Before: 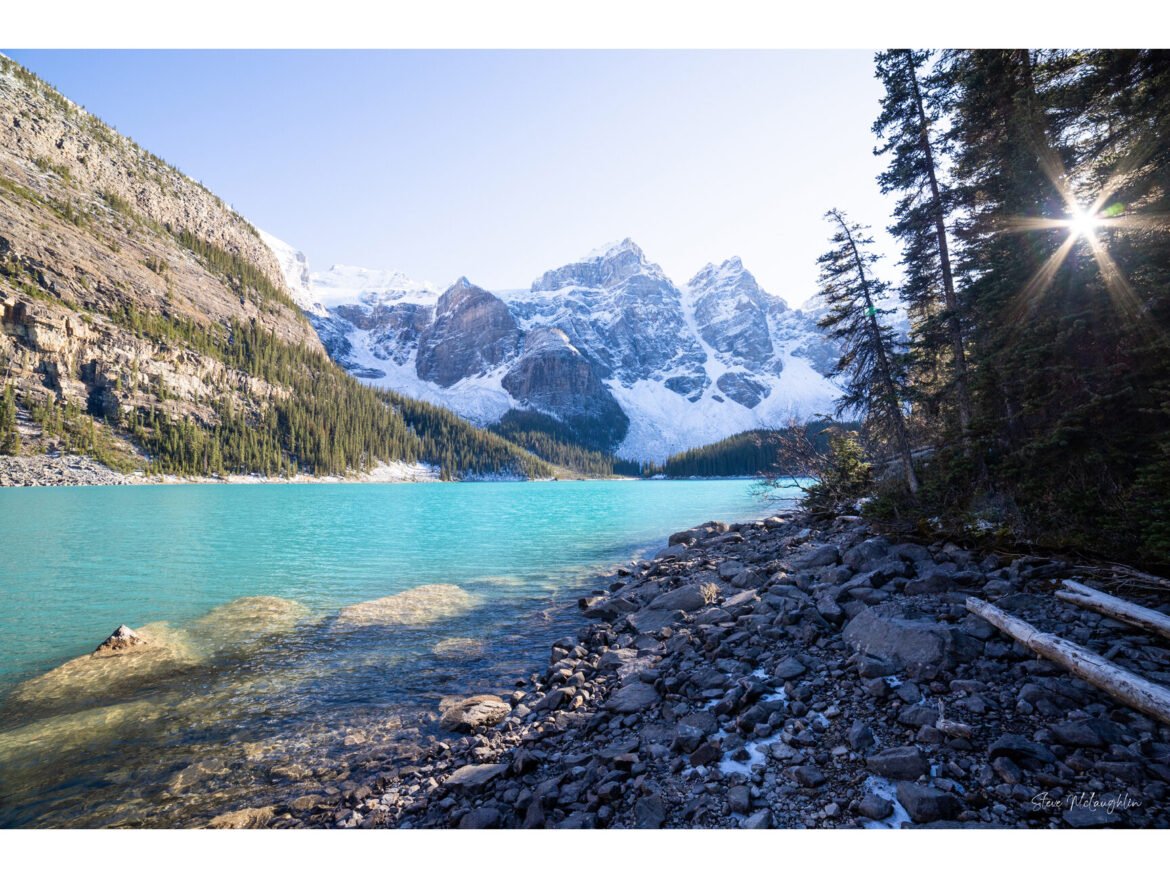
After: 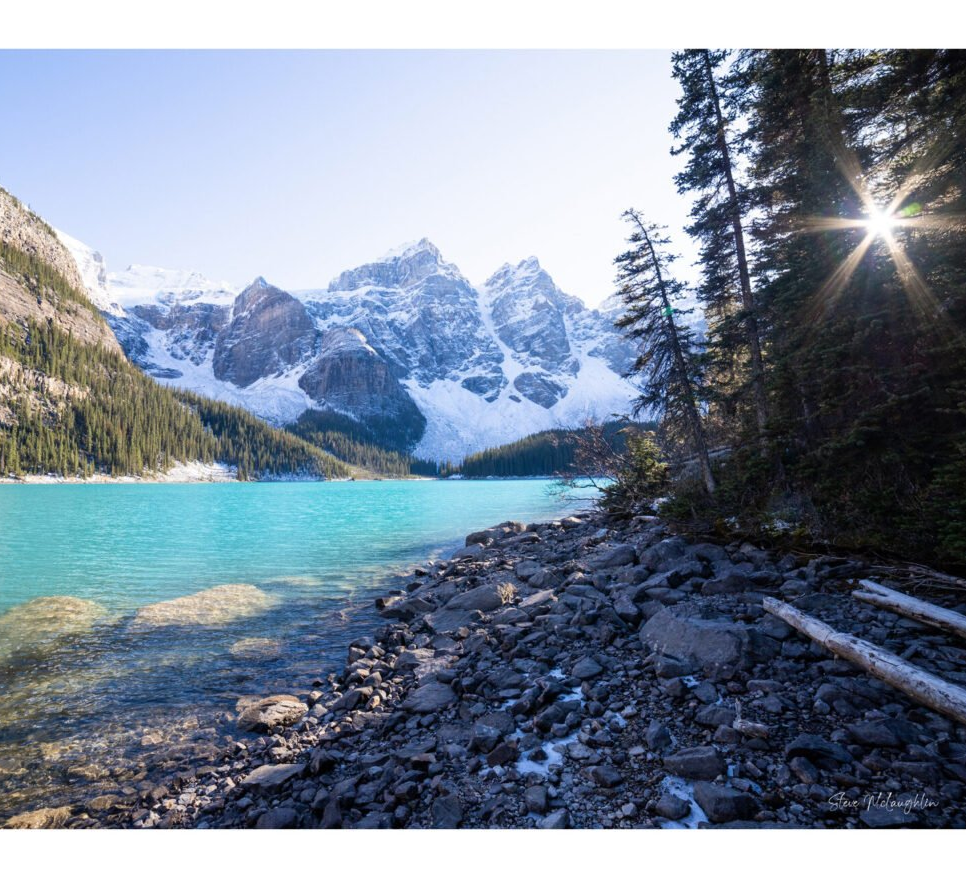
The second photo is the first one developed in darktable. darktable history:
crop: left 17.42%, bottom 0.041%
